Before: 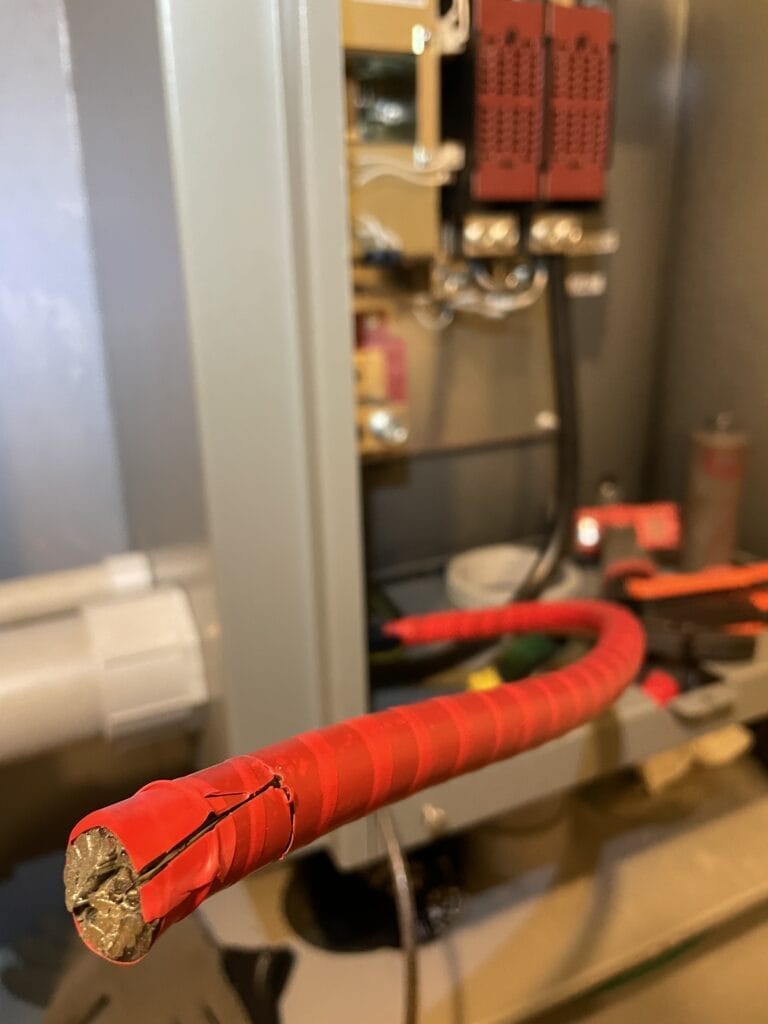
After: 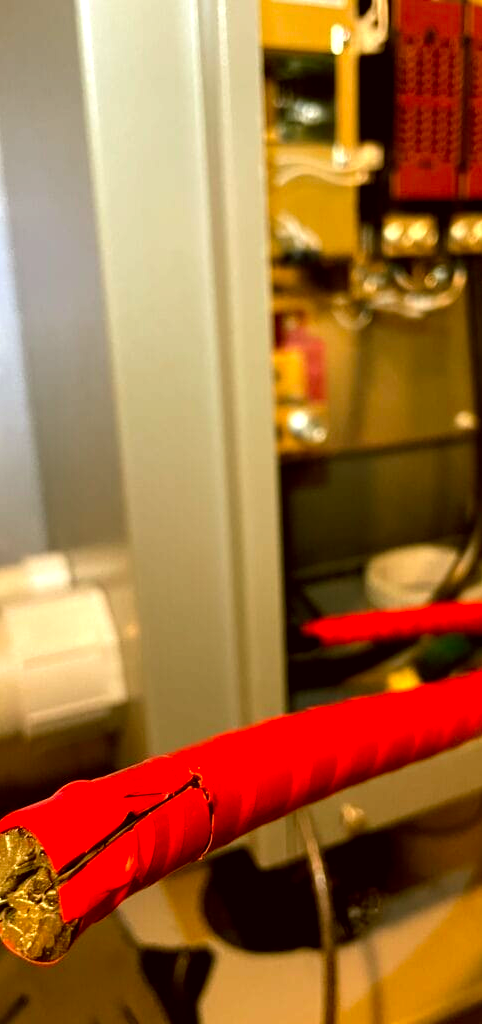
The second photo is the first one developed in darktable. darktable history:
crop: left 10.644%, right 26.528%
color correction: highlights a* -1.43, highlights b* 10.12, shadows a* 0.395, shadows b* 19.35
color balance: lift [0.991, 1, 1, 1], gamma [0.996, 1, 1, 1], input saturation 98.52%, contrast 20.34%, output saturation 103.72%
